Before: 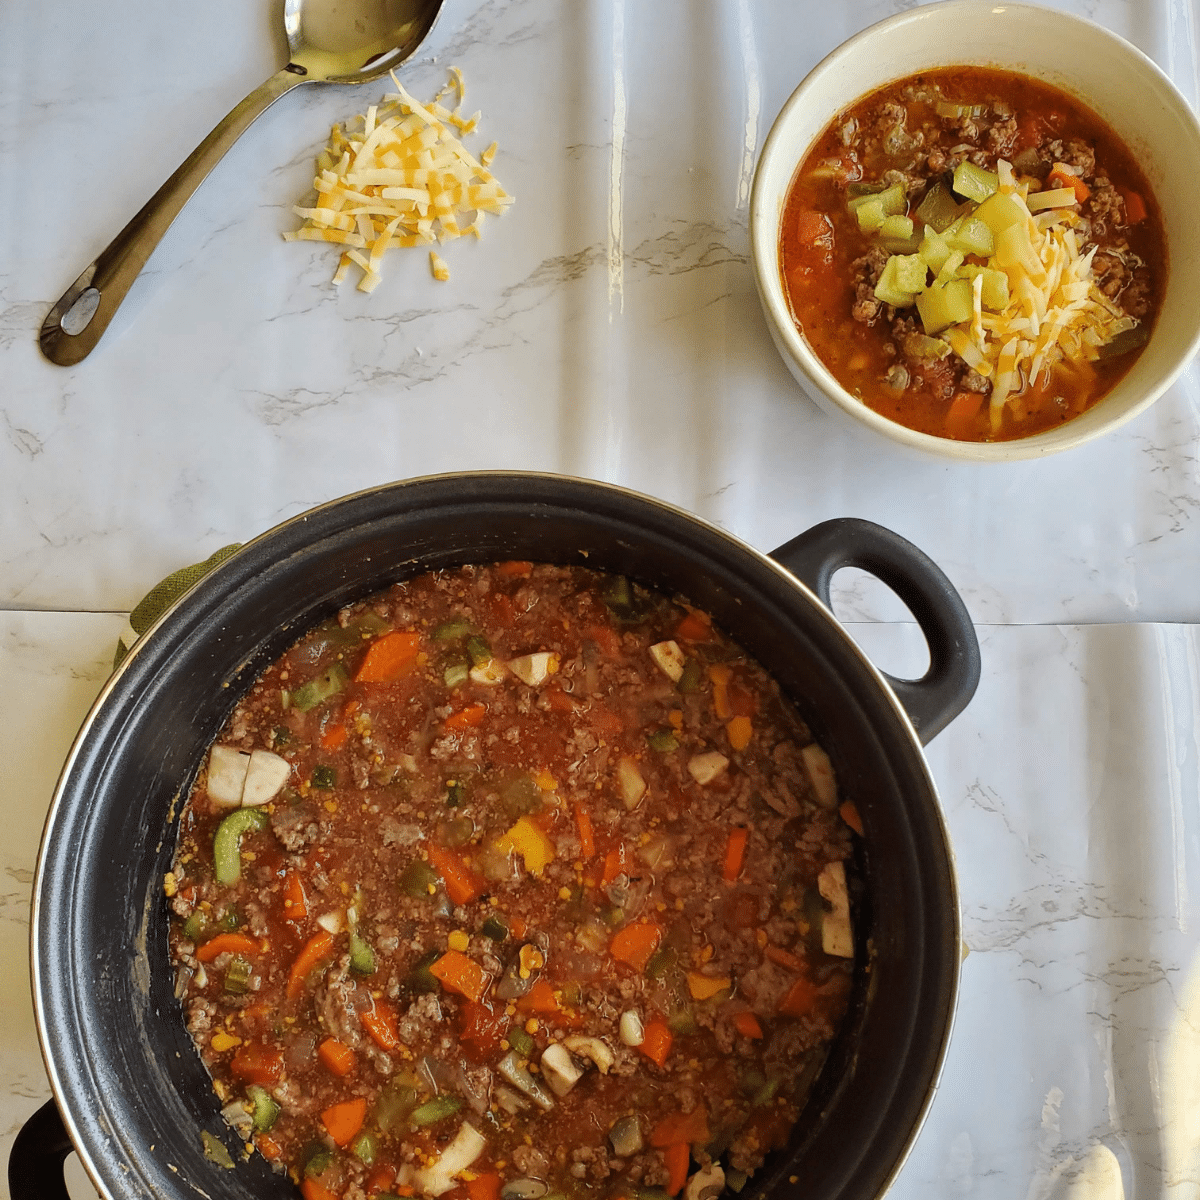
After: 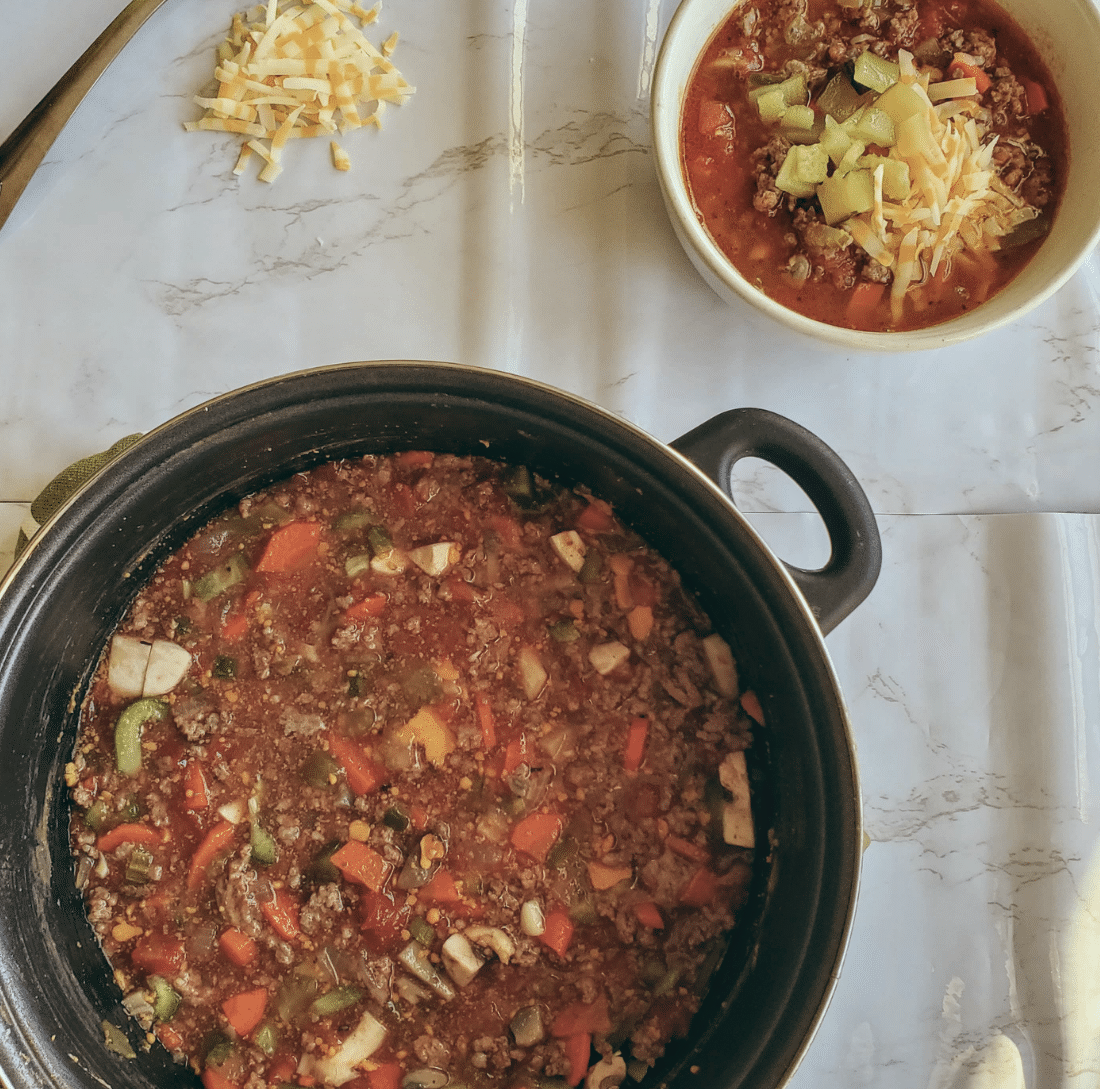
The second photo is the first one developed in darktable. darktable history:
crop and rotate: left 8.262%, top 9.226%
exposure: compensate highlight preservation false
white balance: emerald 1
local contrast: on, module defaults
color balance: lift [1, 0.994, 1.002, 1.006], gamma [0.957, 1.081, 1.016, 0.919], gain [0.97, 0.972, 1.01, 1.028], input saturation 91.06%, output saturation 79.8%
contrast brightness saturation: contrast -0.1, brightness 0.05, saturation 0.08
